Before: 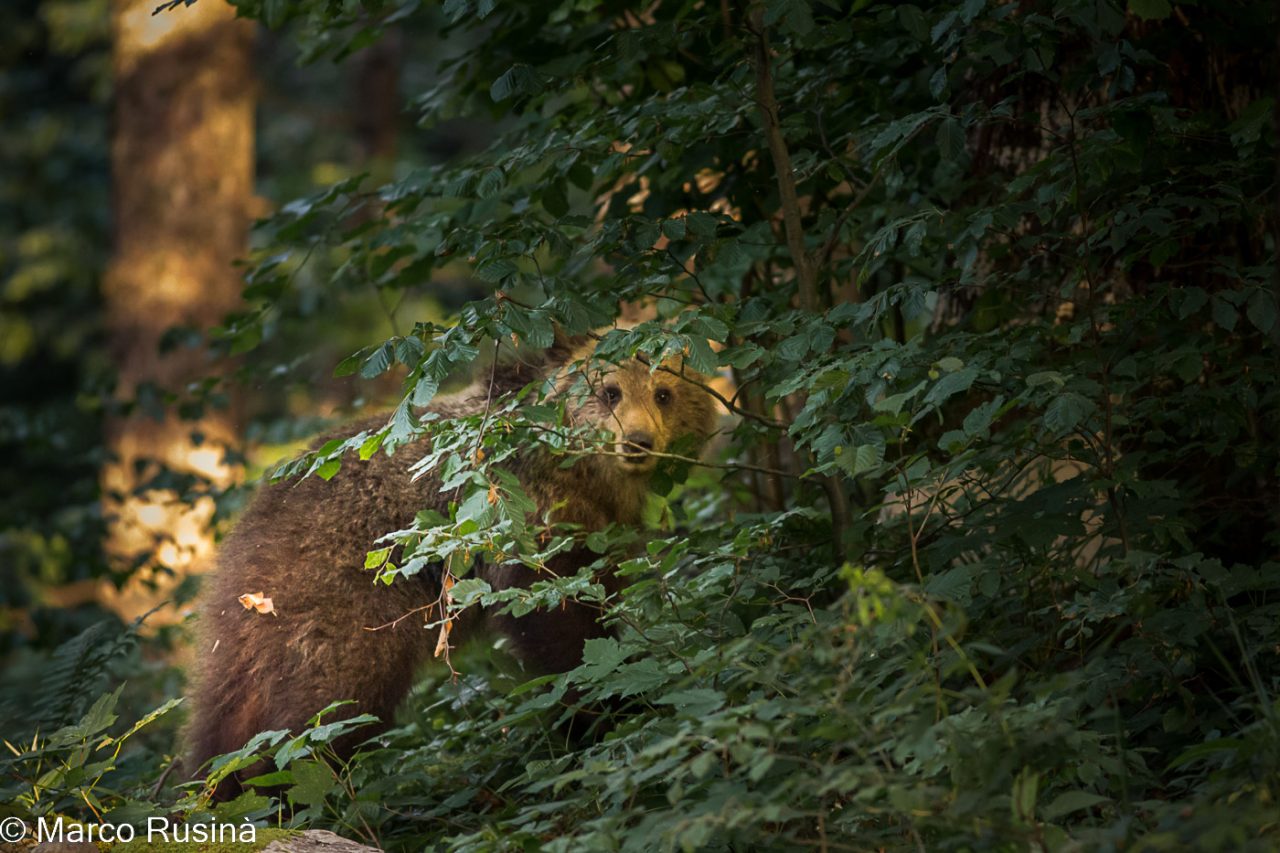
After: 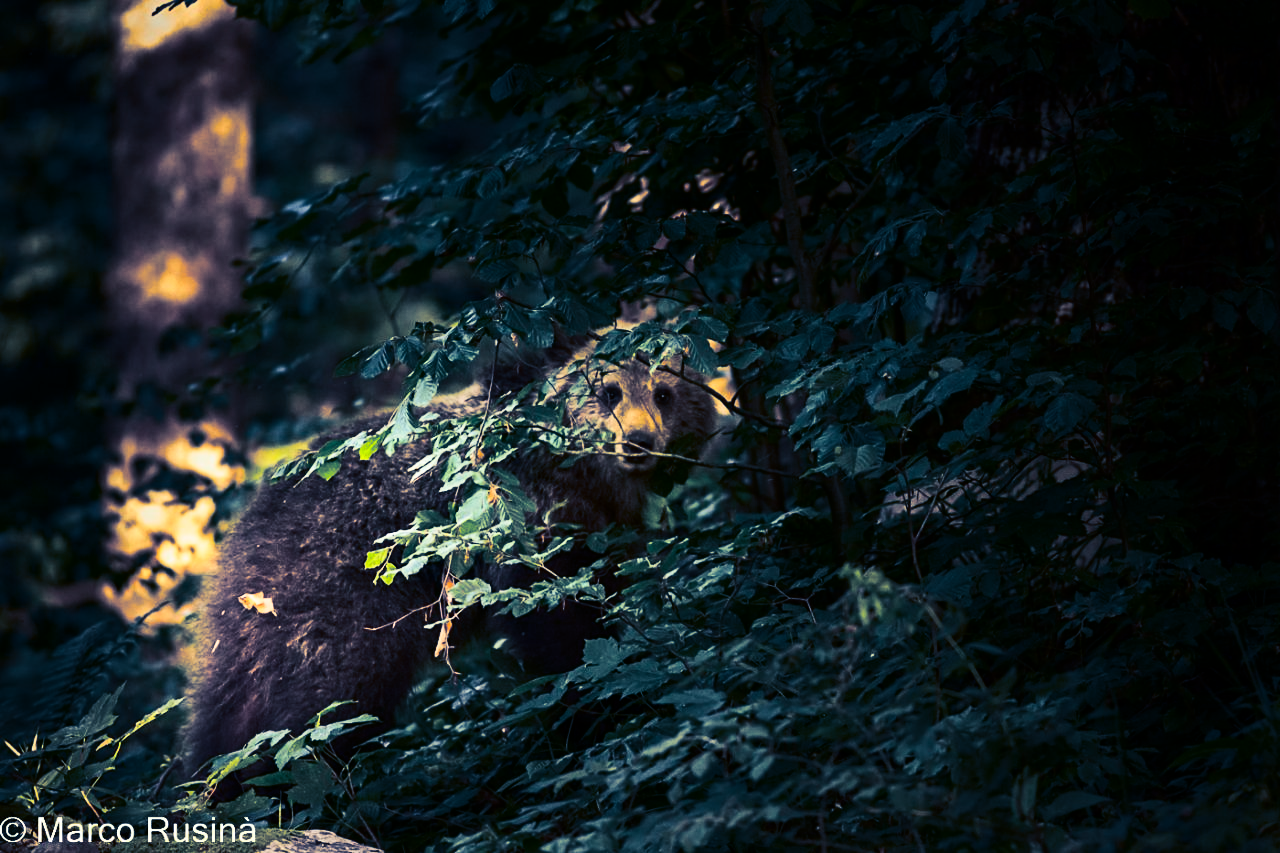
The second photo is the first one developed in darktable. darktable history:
contrast brightness saturation: contrast 0.4, brightness 0.05, saturation 0.25
split-toning: shadows › hue 226.8°, shadows › saturation 0.84
